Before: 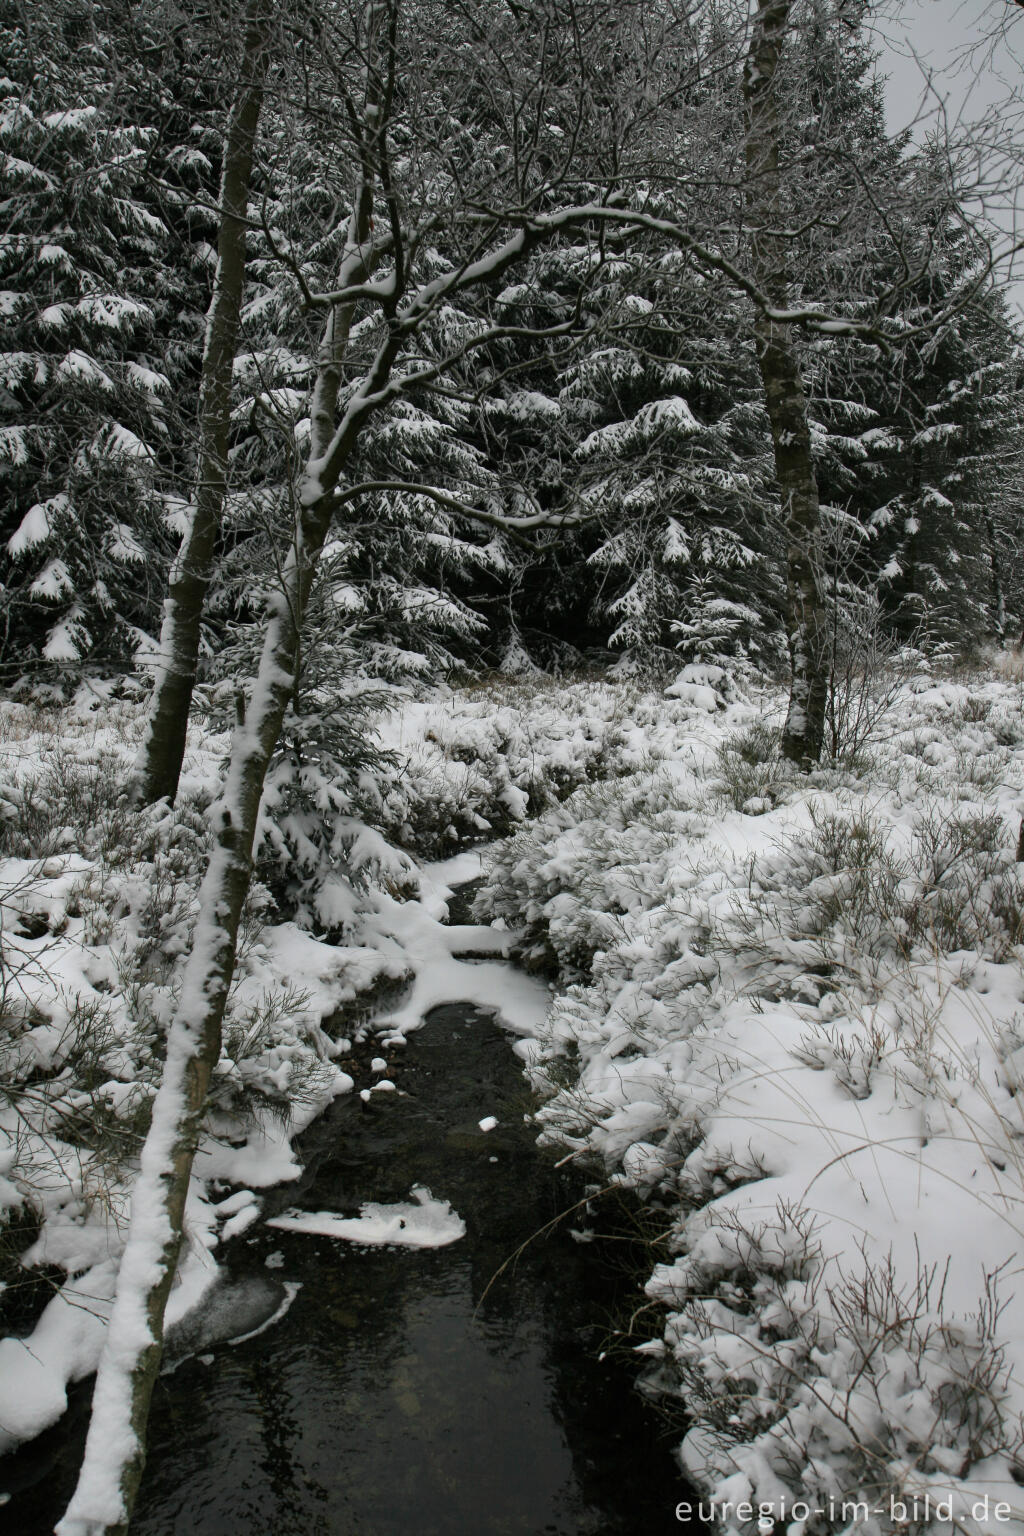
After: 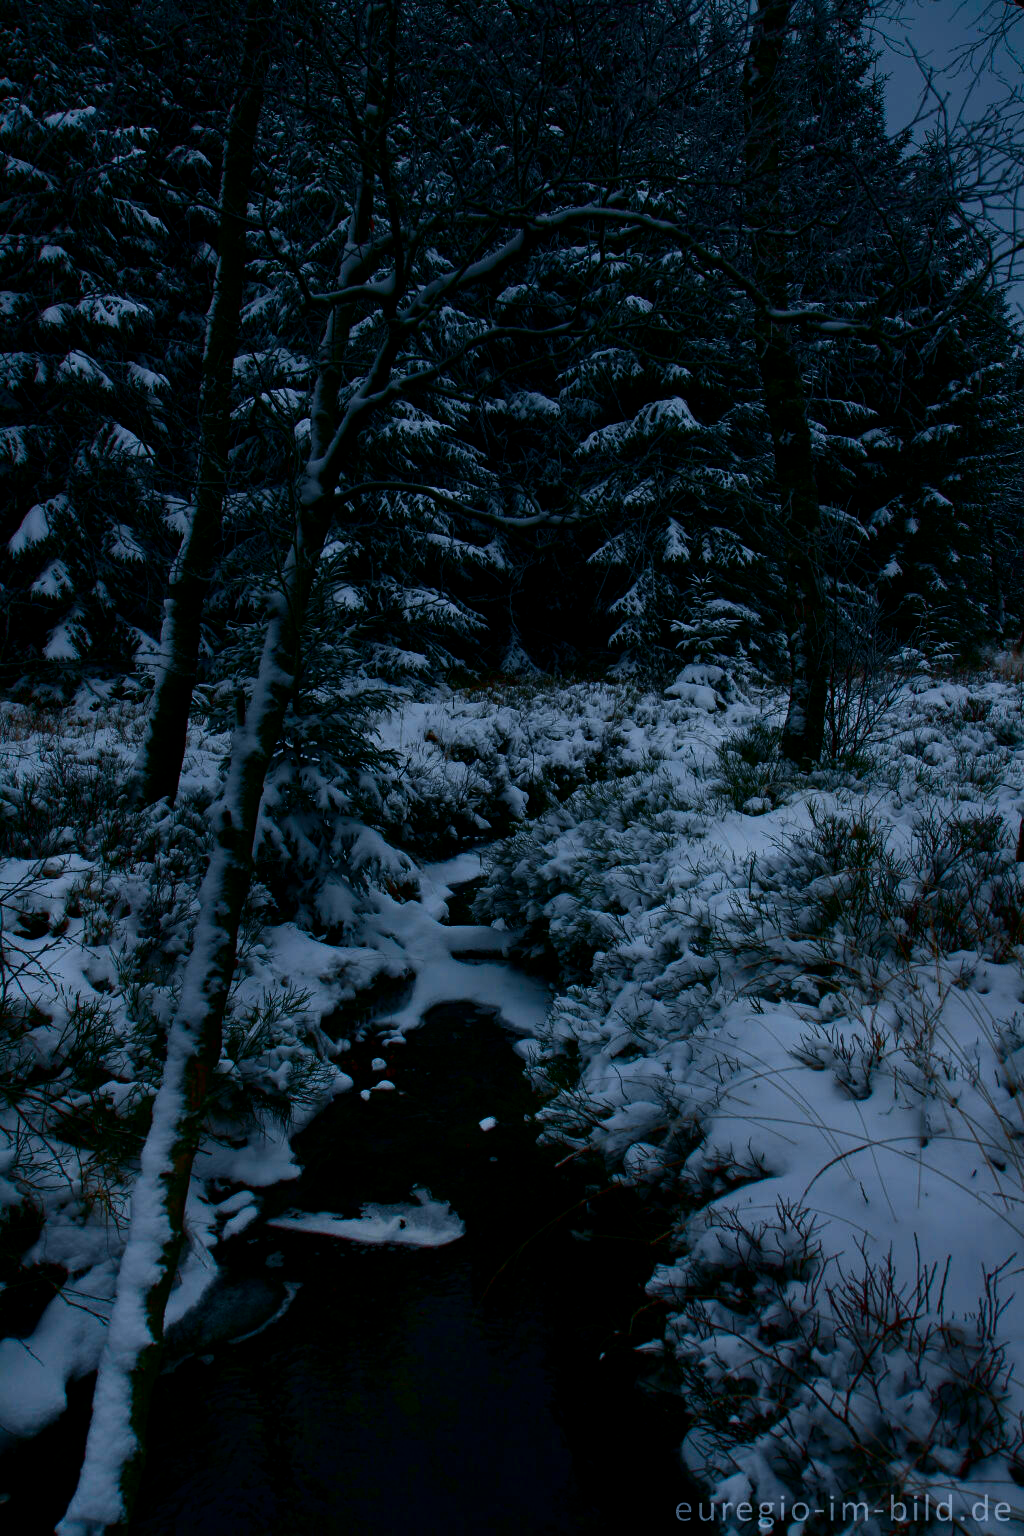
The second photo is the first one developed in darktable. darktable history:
filmic rgb: middle gray luminance 9.09%, black relative exposure -10.55 EV, white relative exposure 3.44 EV, target black luminance 0%, hardness 5.96, latitude 59.64%, contrast 1.09, highlights saturation mix 3.51%, shadows ↔ highlights balance 29.59%
color calibration: x 0.37, y 0.382, temperature 4317.51 K
contrast brightness saturation: brightness -0.998, saturation 0.987
